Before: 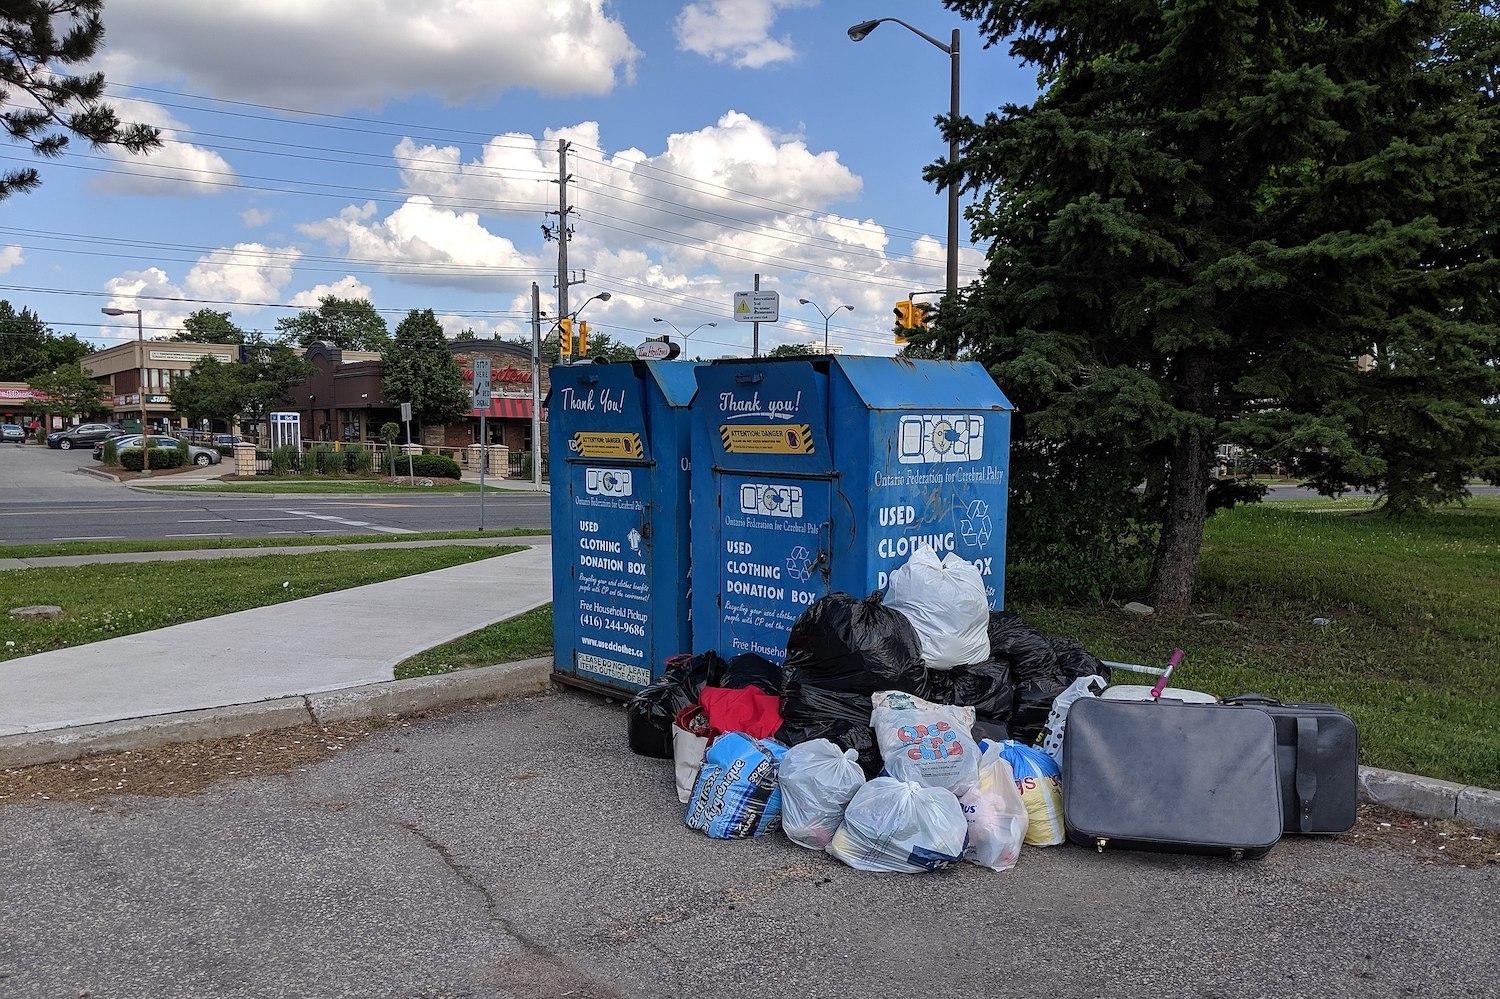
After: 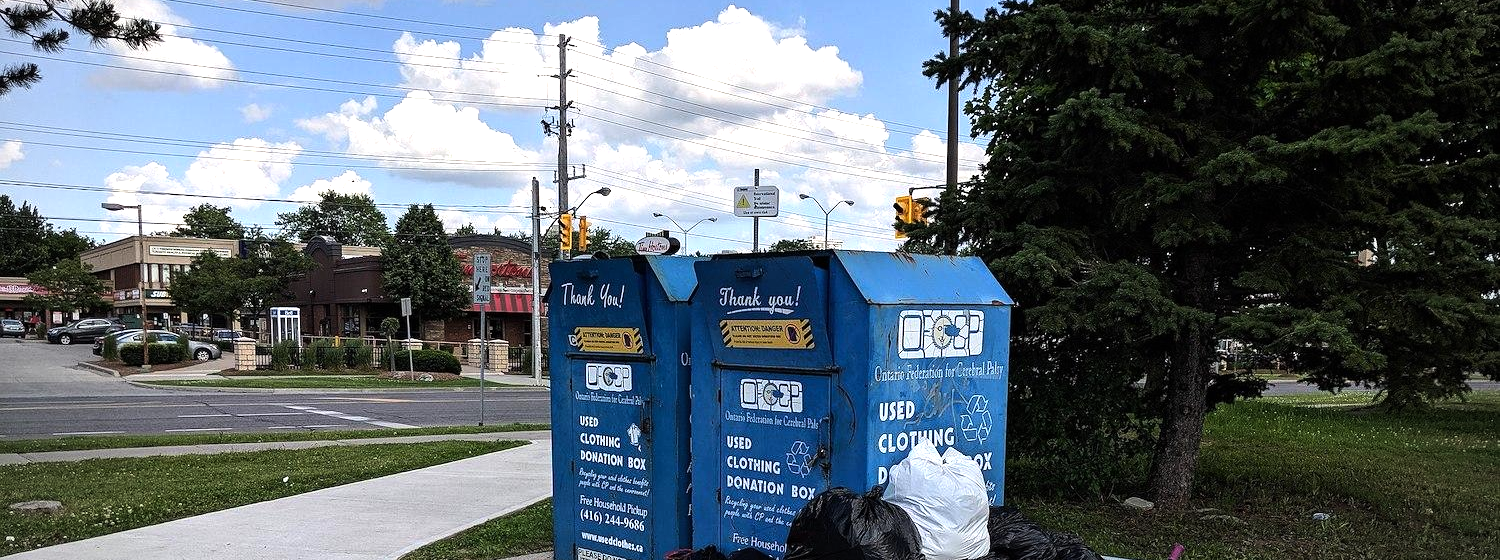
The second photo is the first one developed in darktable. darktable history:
crop and rotate: top 10.605%, bottom 33.274%
tone equalizer: -8 EV -0.75 EV, -7 EV -0.7 EV, -6 EV -0.6 EV, -5 EV -0.4 EV, -3 EV 0.4 EV, -2 EV 0.6 EV, -1 EV 0.7 EV, +0 EV 0.75 EV, edges refinement/feathering 500, mask exposure compensation -1.57 EV, preserve details no
vignetting: on, module defaults
